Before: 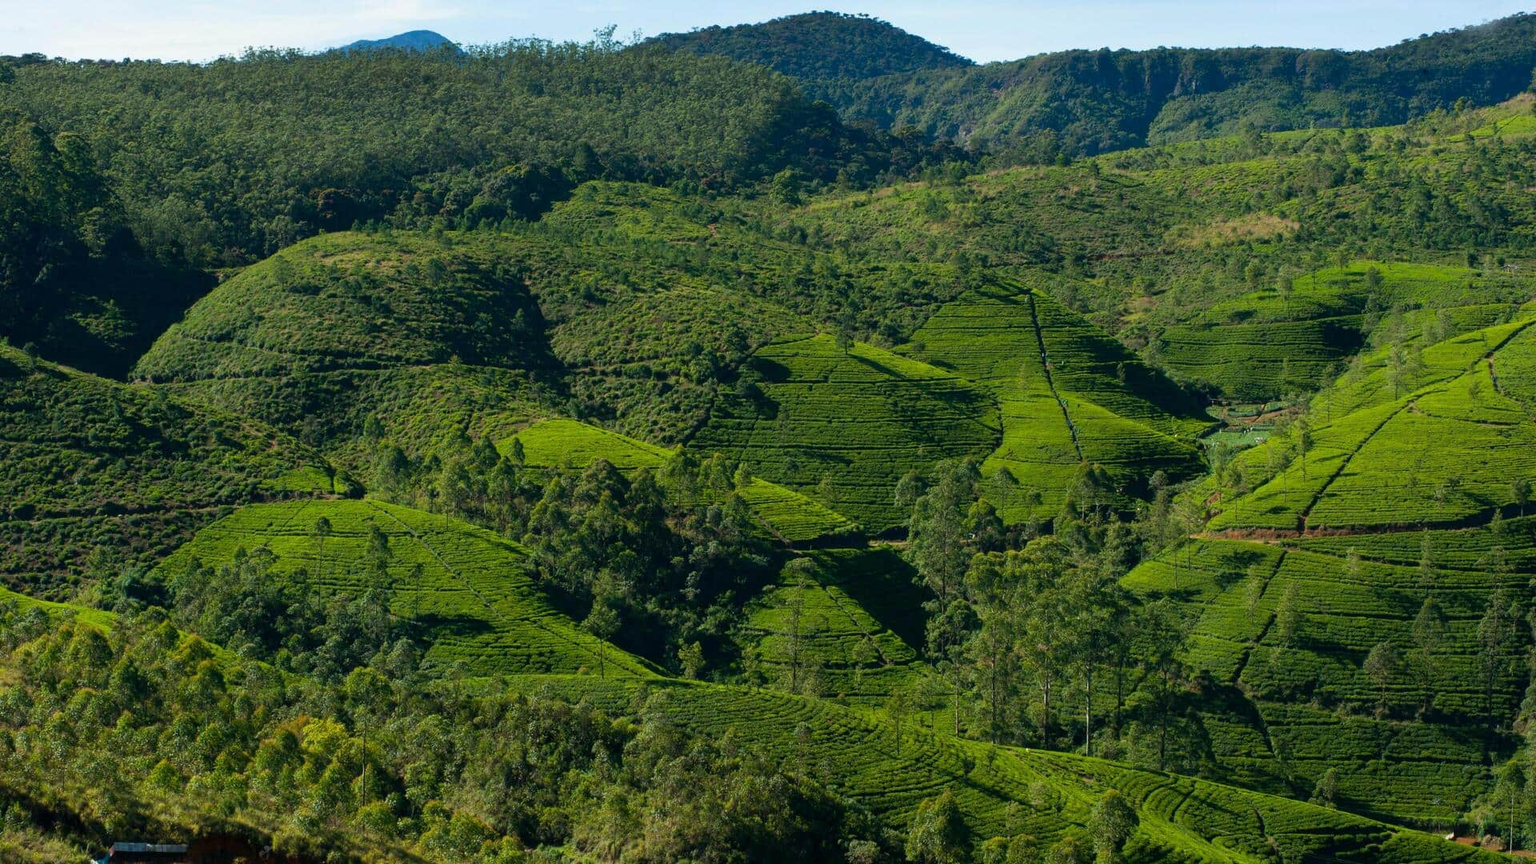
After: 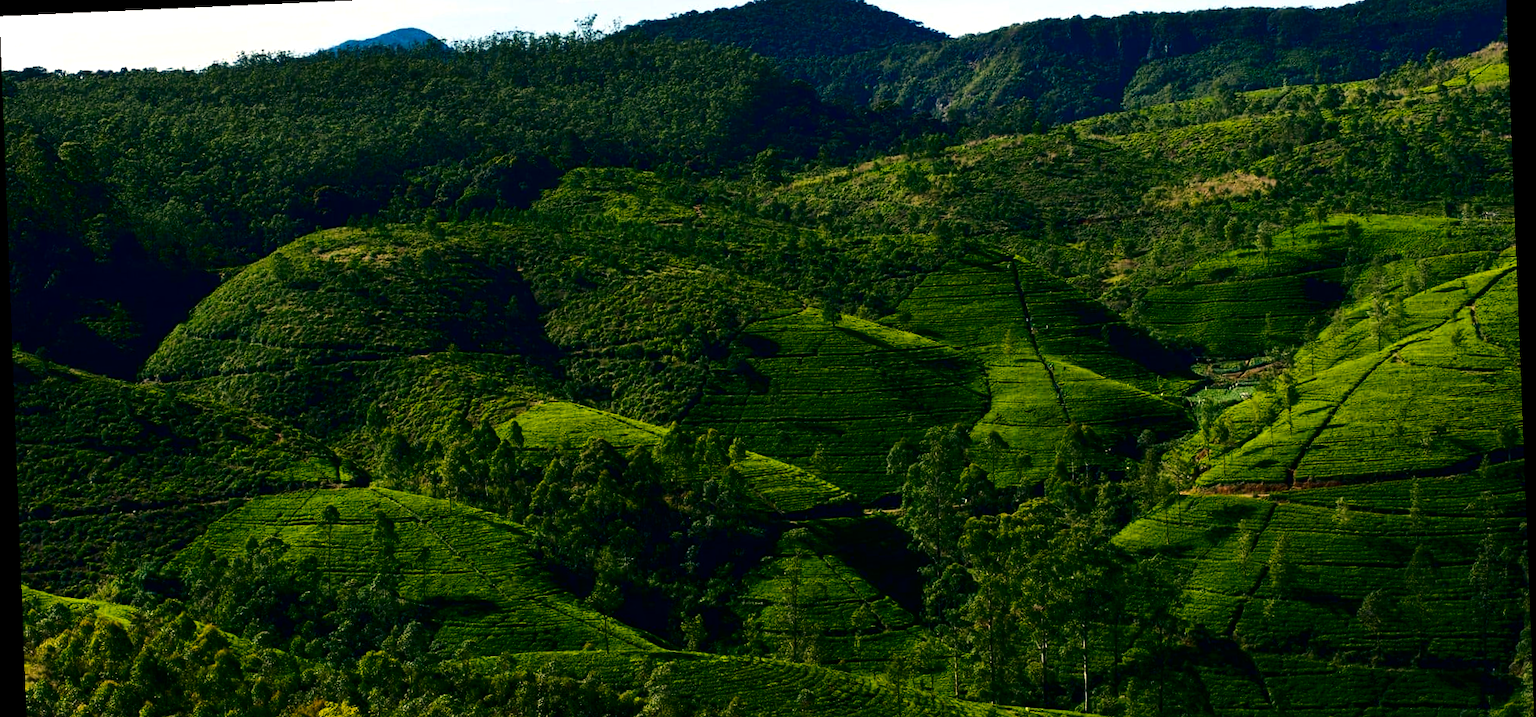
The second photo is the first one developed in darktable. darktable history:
tone equalizer: -8 EV -0.417 EV, -7 EV -0.389 EV, -6 EV -0.333 EV, -5 EV -0.222 EV, -3 EV 0.222 EV, -2 EV 0.333 EV, -1 EV 0.389 EV, +0 EV 0.417 EV, edges refinement/feathering 500, mask exposure compensation -1.57 EV, preserve details no
exposure: black level correction 0.001, exposure 0.014 EV, compensate highlight preservation false
rotate and perspective: rotation -2.22°, lens shift (horizontal) -0.022, automatic cropping off
contrast brightness saturation: contrast 0.24, brightness -0.24, saturation 0.14
crop and rotate: top 5.667%, bottom 14.937%
color balance rgb: shadows lift › chroma 5.41%, shadows lift › hue 240°, highlights gain › chroma 3.74%, highlights gain › hue 60°, saturation formula JzAzBz (2021)
